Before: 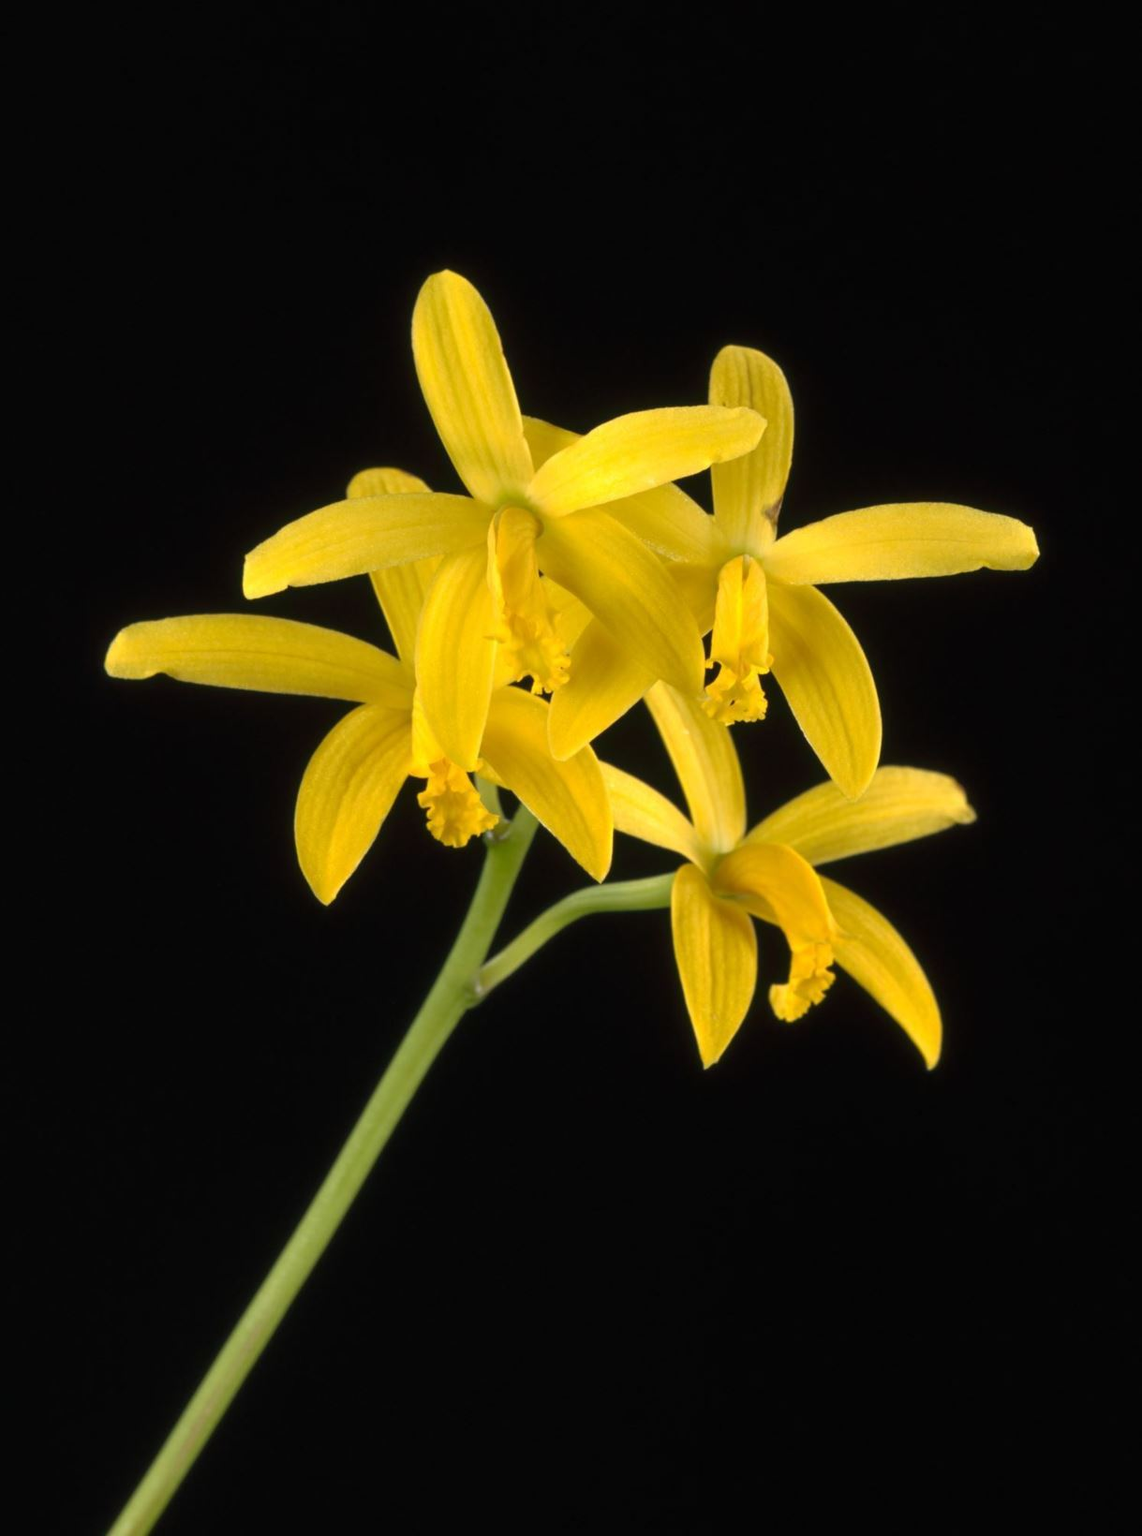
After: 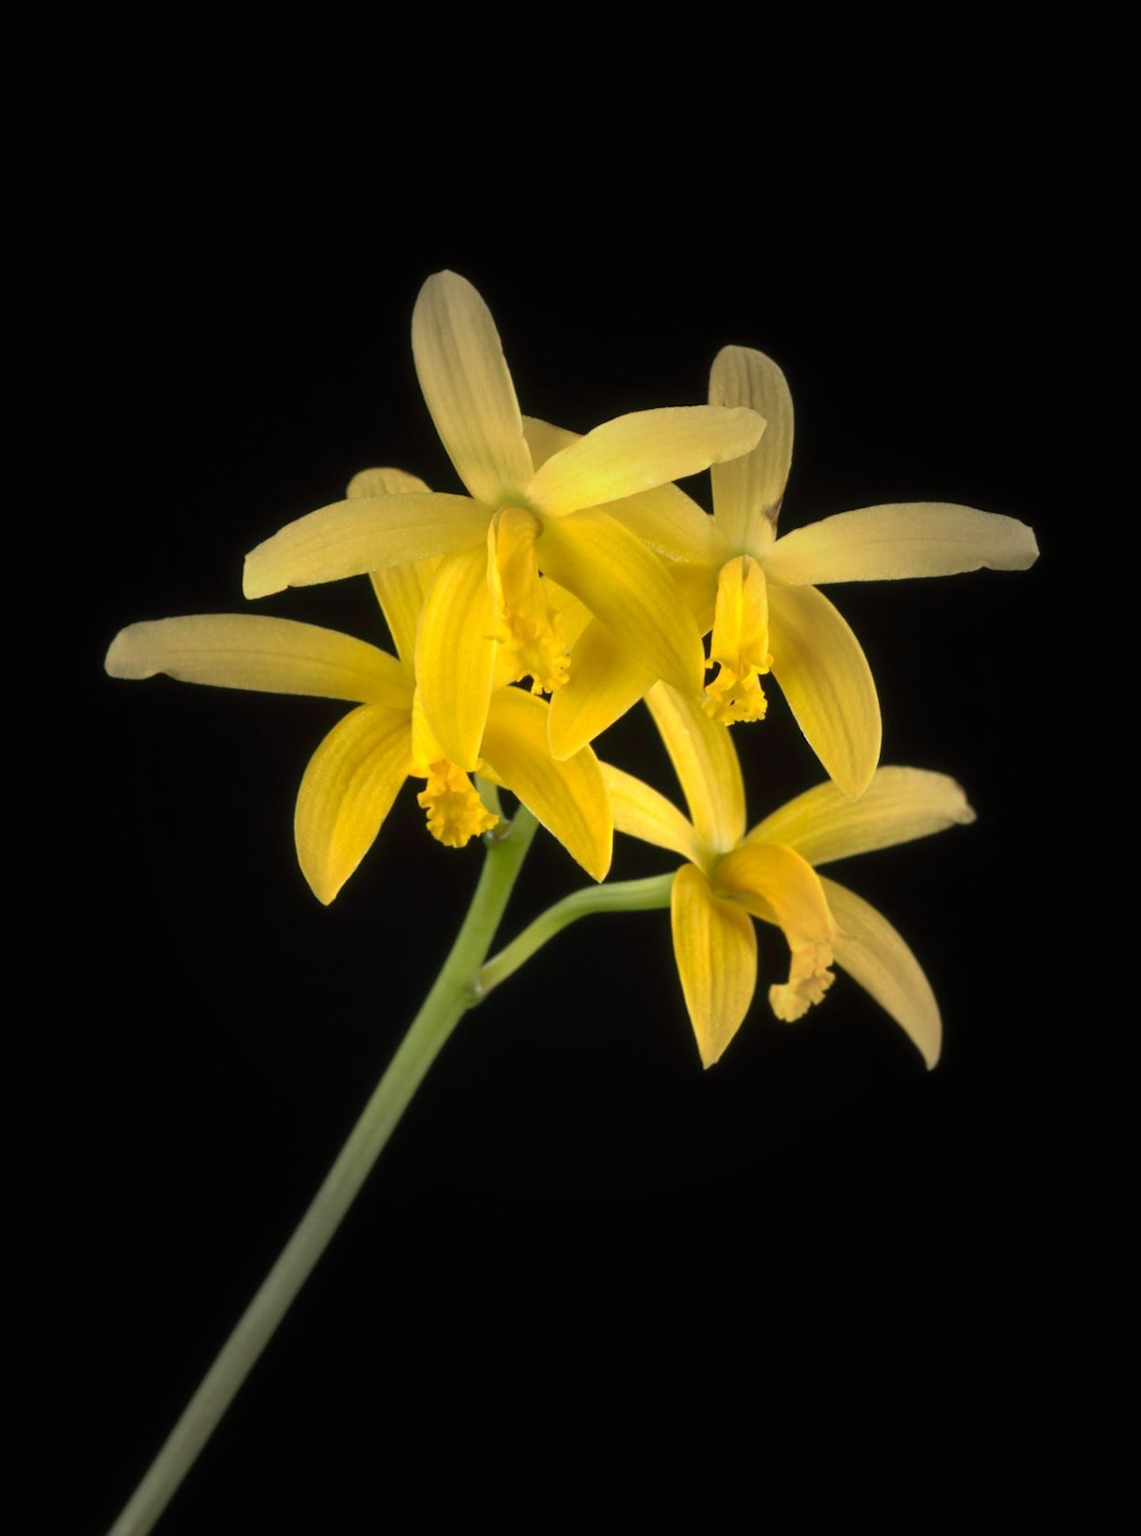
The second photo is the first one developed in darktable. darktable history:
white balance: emerald 1
vignetting: fall-off start 31.28%, fall-off radius 34.64%, brightness -0.575
